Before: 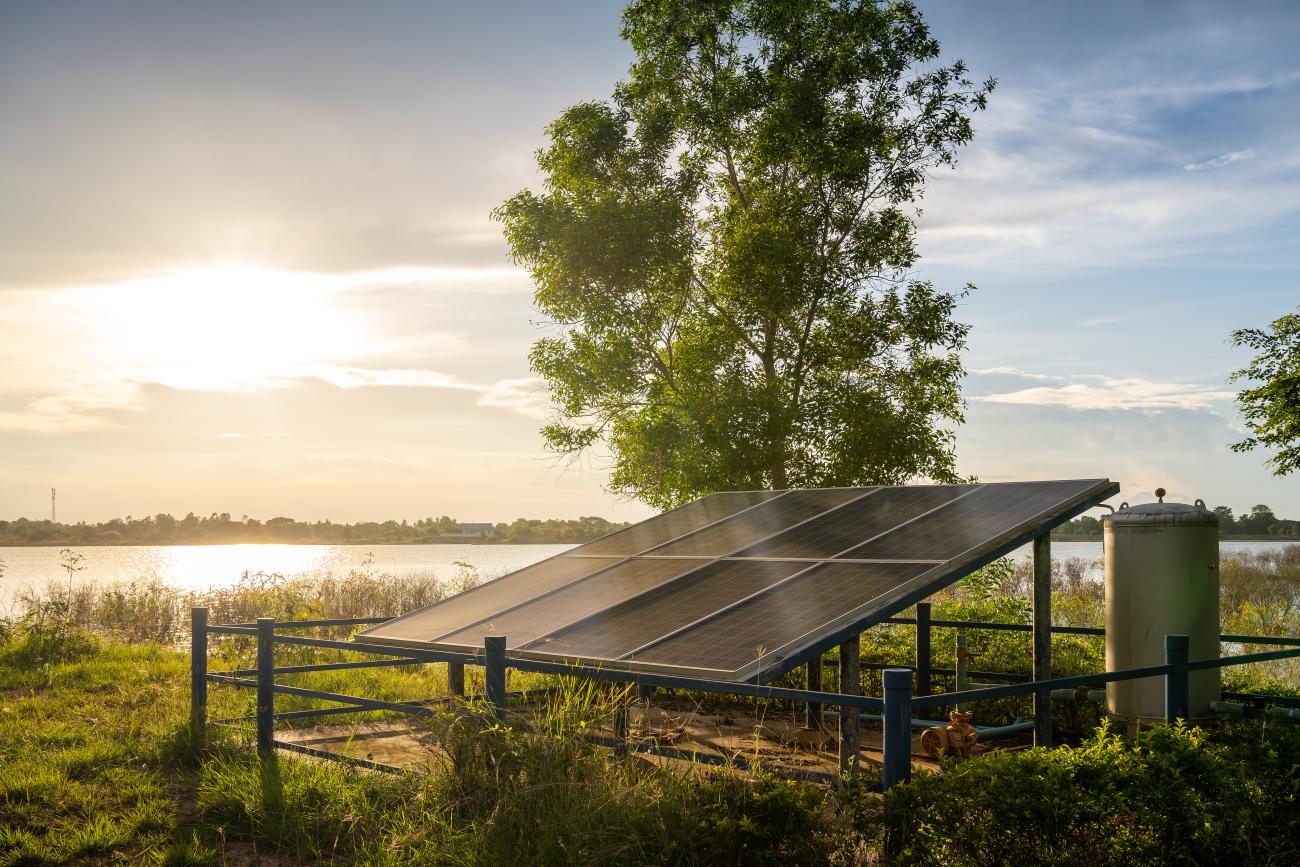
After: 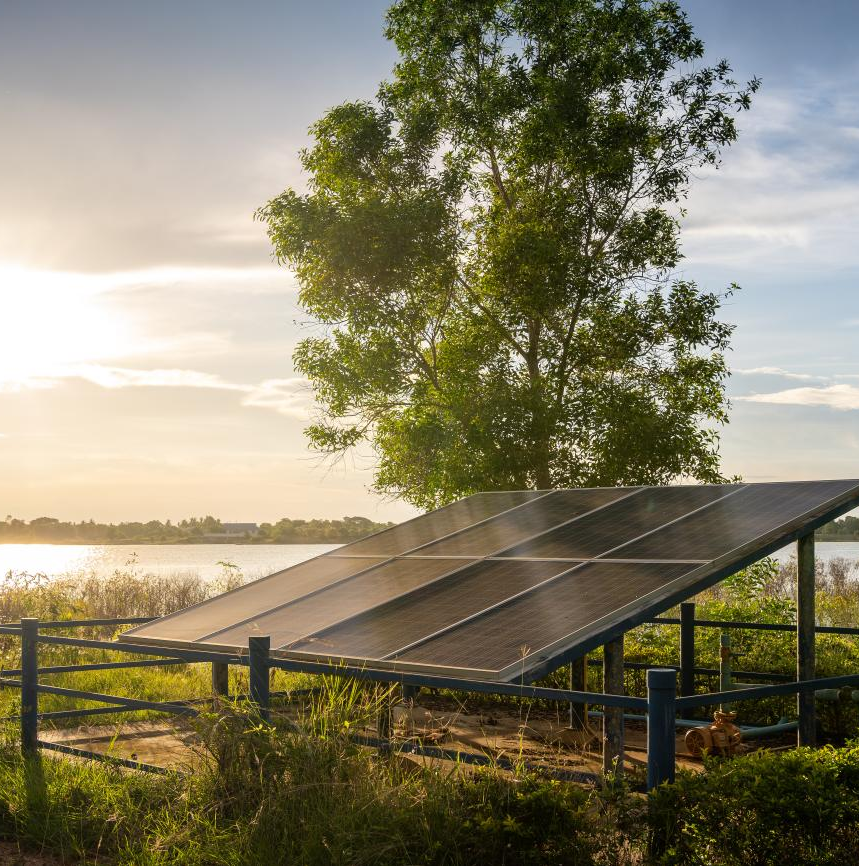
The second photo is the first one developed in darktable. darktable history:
crop and rotate: left 18.209%, right 15.706%
